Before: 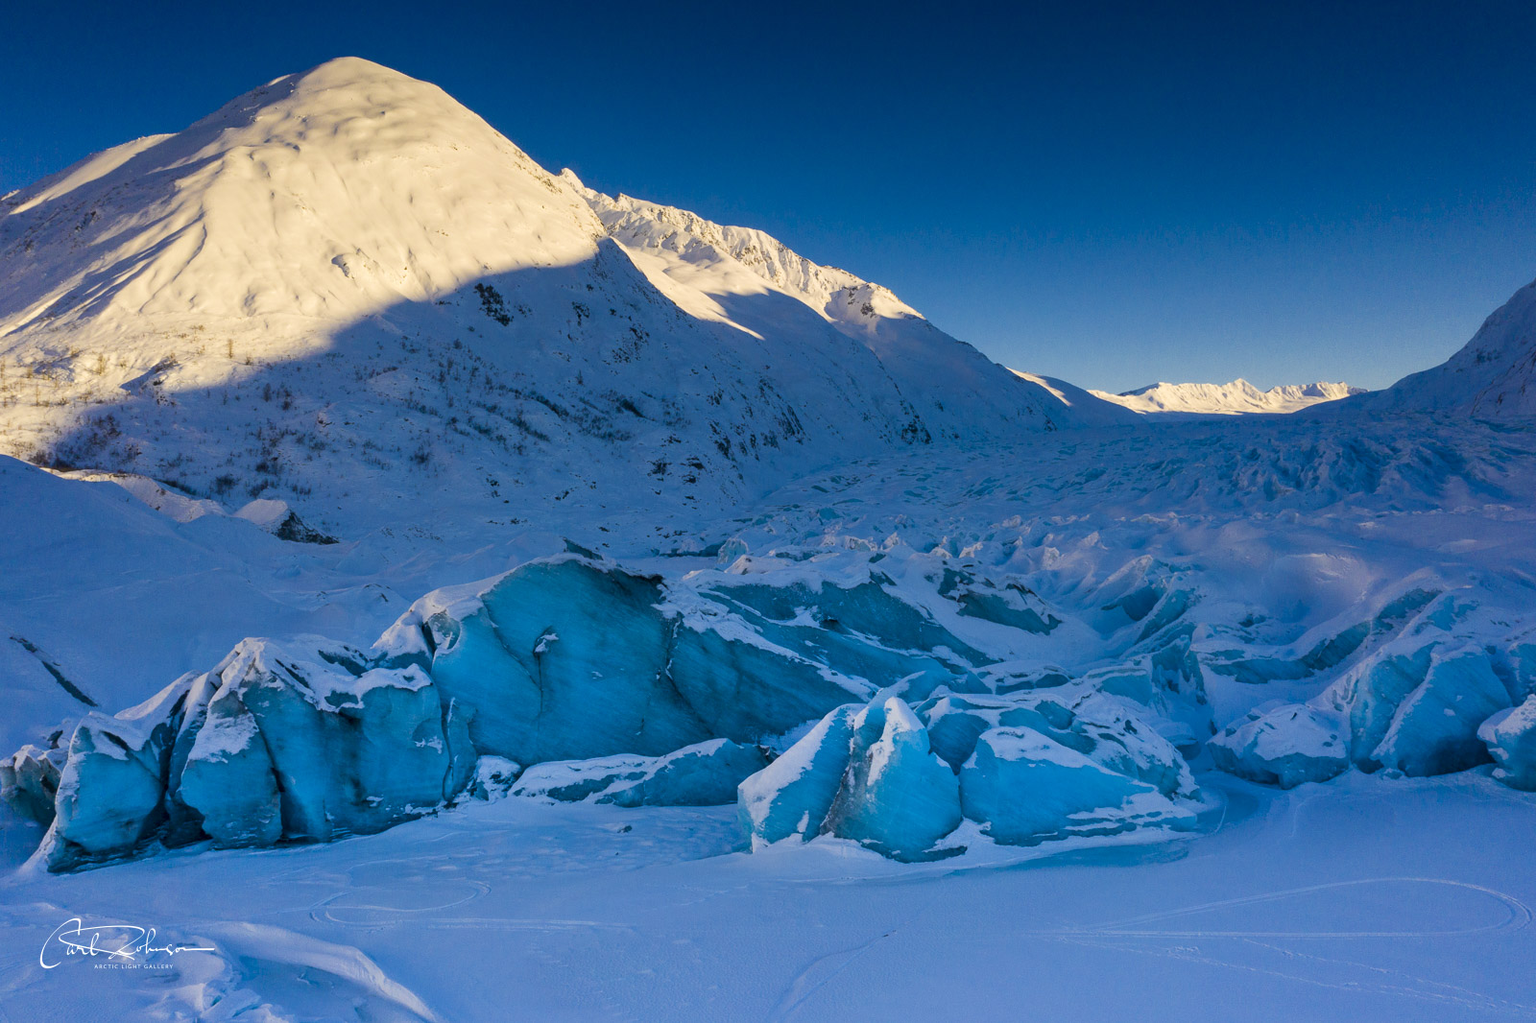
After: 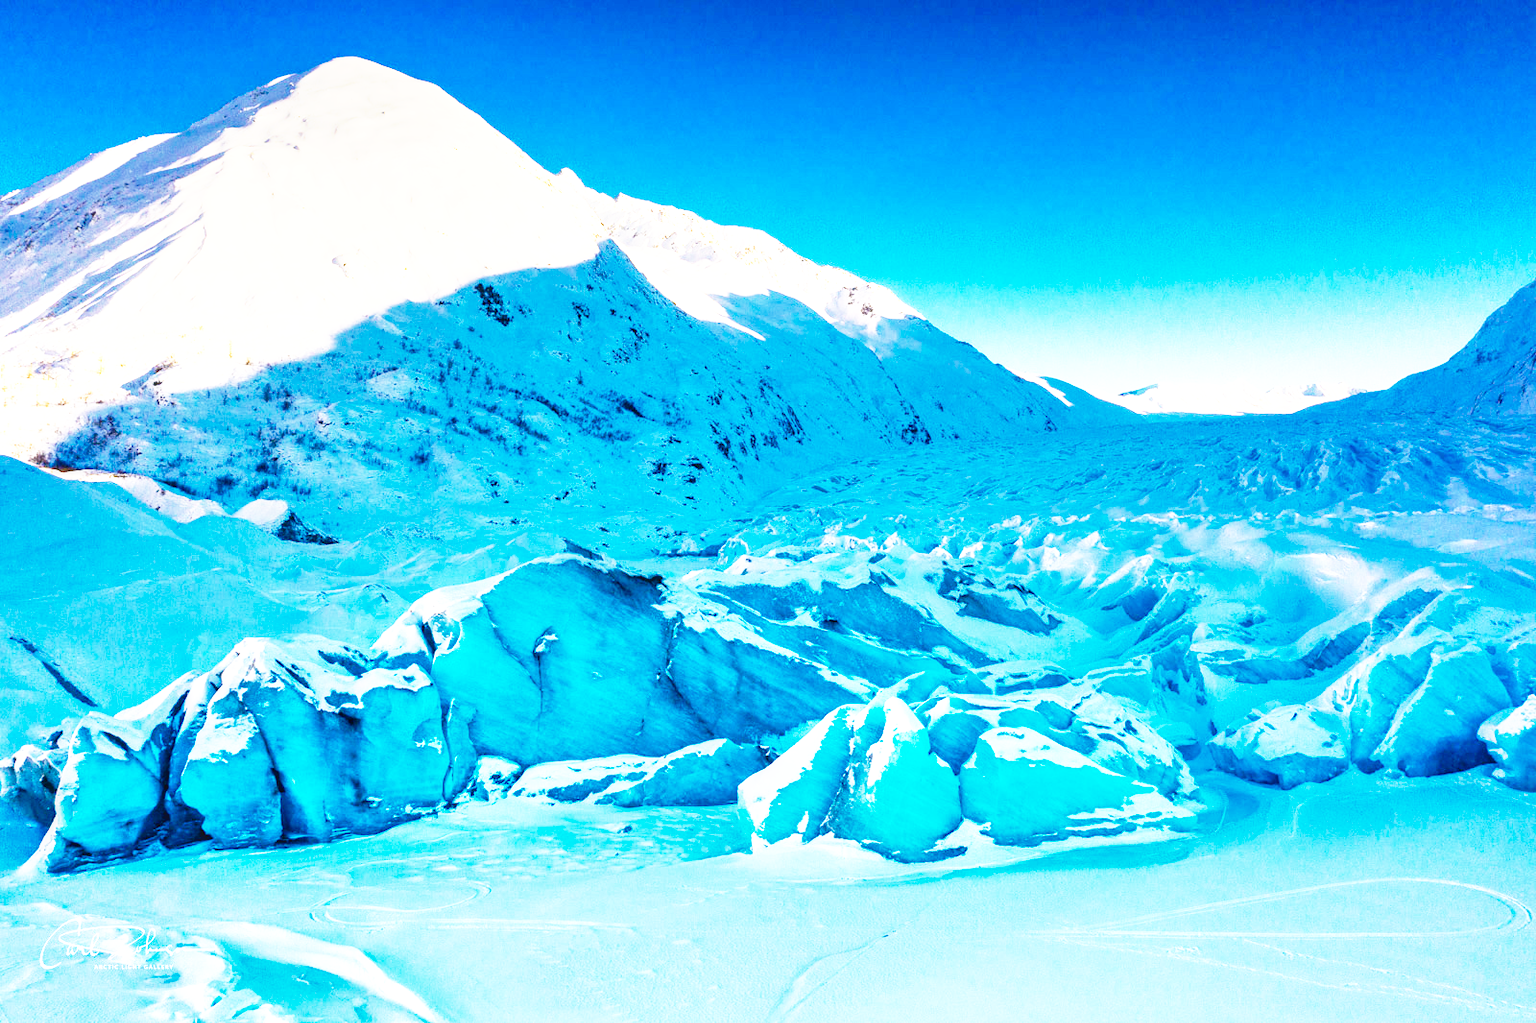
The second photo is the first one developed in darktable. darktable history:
local contrast: detail 110%
base curve: curves: ch0 [(0, 0) (0.026, 0.03) (0.109, 0.232) (0.351, 0.748) (0.669, 0.968) (1, 1)], preserve colors none
exposure: black level correction 0.001, exposure 0.5 EV, compensate exposure bias true, compensate highlight preservation false
shadows and highlights: shadows 20.91, highlights -35.45, soften with gaussian
